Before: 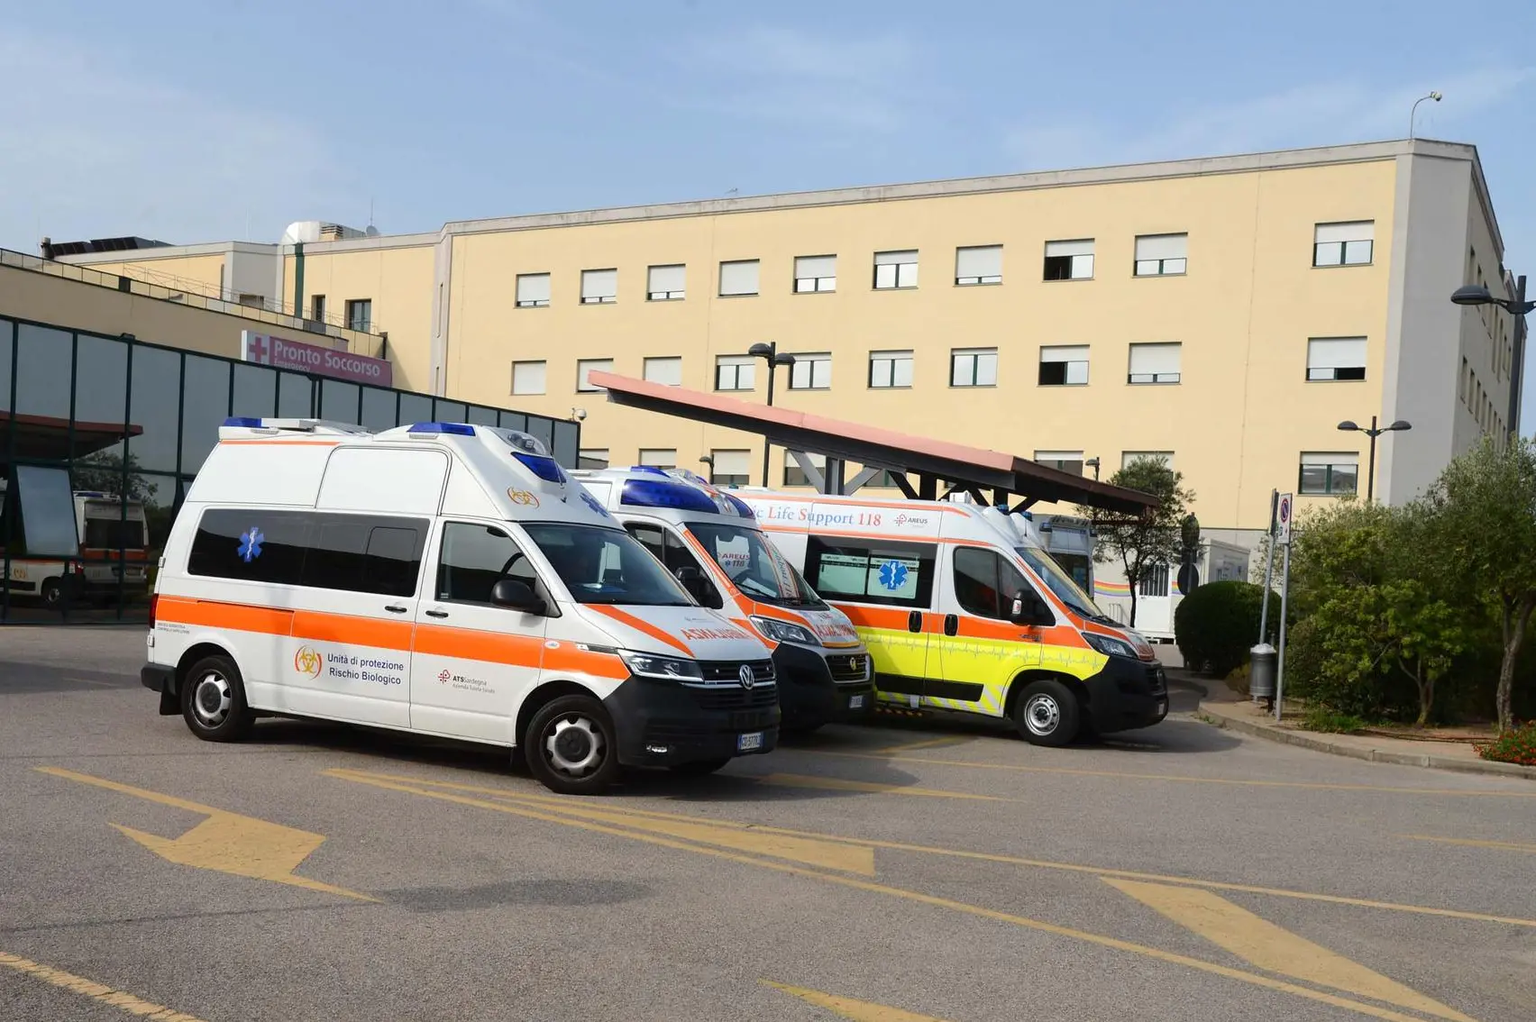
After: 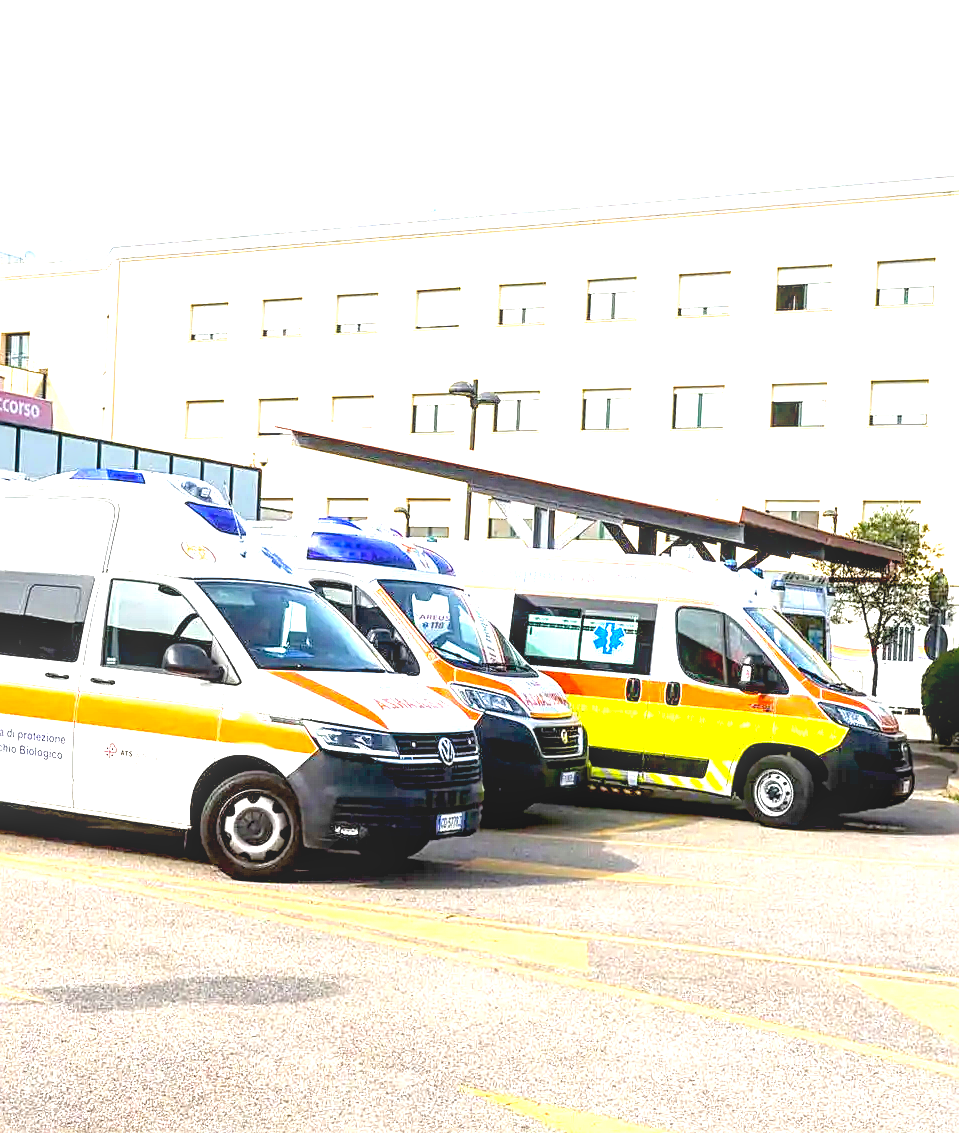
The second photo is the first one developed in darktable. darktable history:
exposure: black level correction 0.006, exposure 2.078 EV, compensate exposure bias true, compensate highlight preservation false
sharpen: on, module defaults
color balance rgb: perceptual saturation grading › global saturation 19.532%, global vibrance 0.669%
local contrast: on, module defaults
crop and rotate: left 22.445%, right 21.234%
